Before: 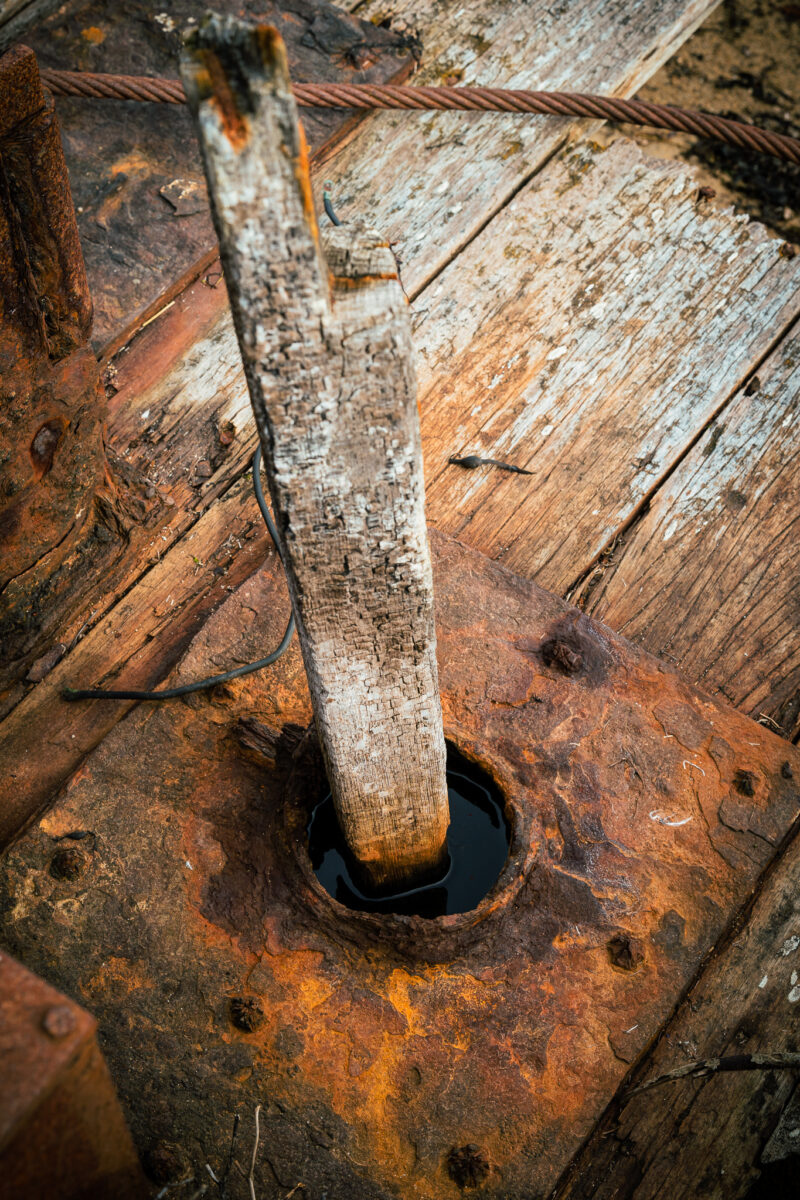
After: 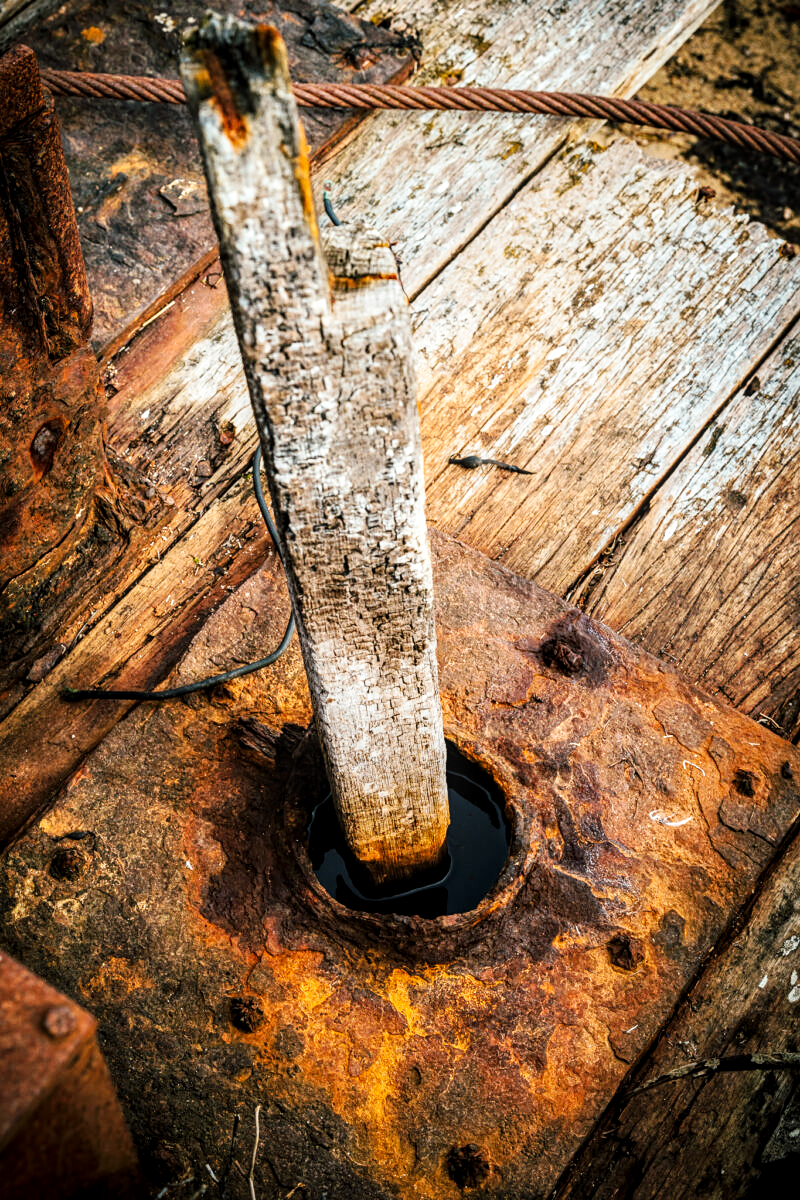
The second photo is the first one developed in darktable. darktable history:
local contrast: detail 130%
sharpen: amount 0.218
base curve: curves: ch0 [(0, 0) (0.032, 0.025) (0.121, 0.166) (0.206, 0.329) (0.605, 0.79) (1, 1)], preserve colors none
